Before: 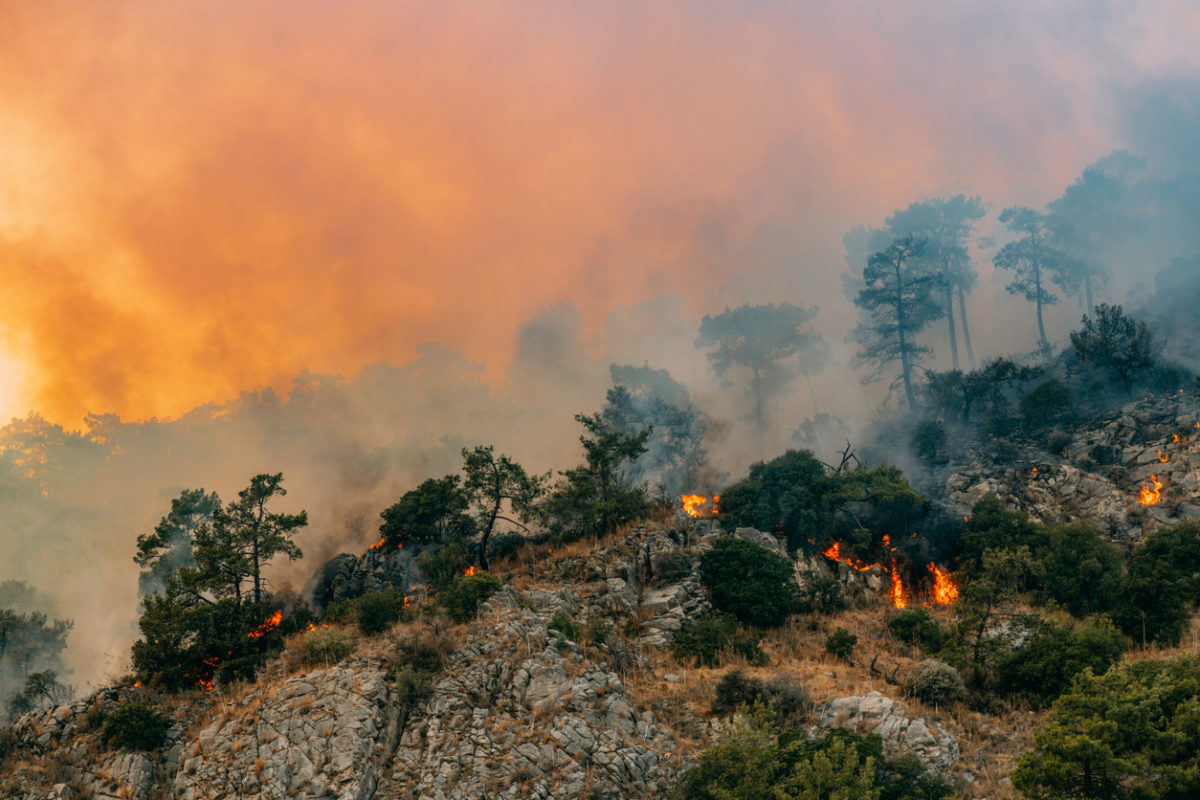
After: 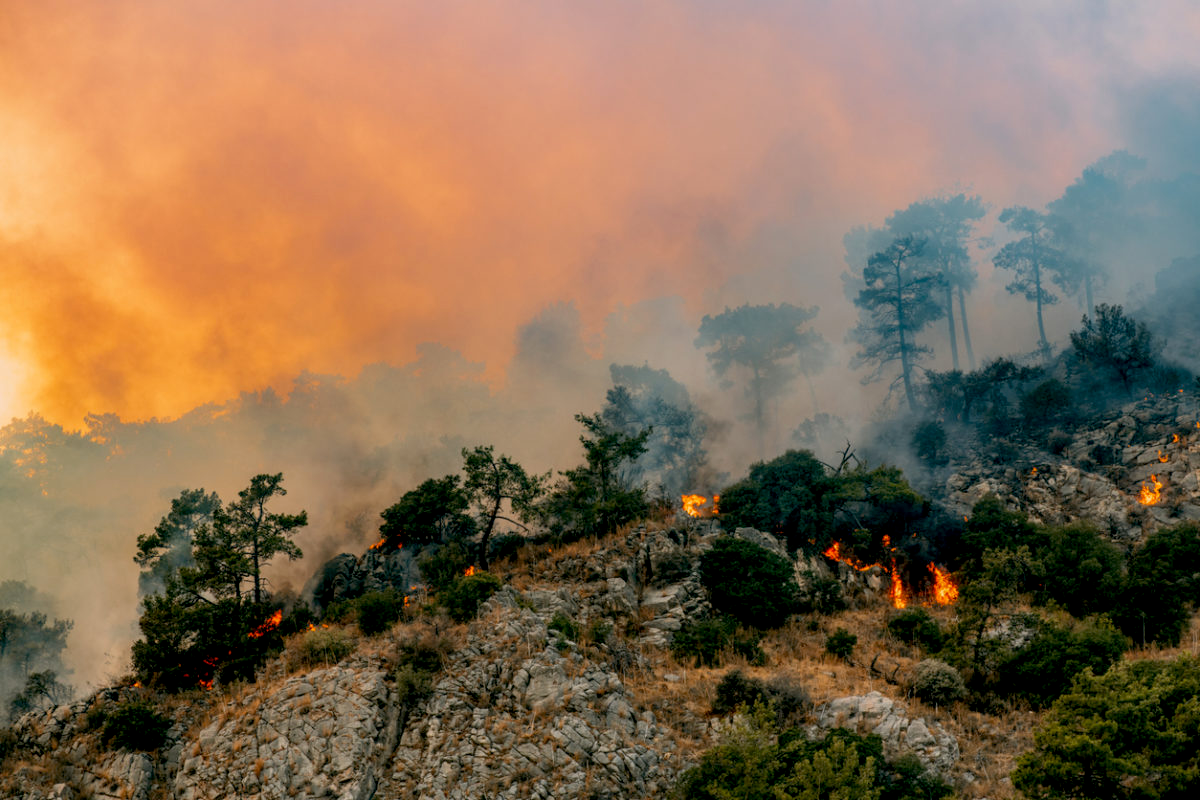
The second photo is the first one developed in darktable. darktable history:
exposure: black level correction 0.01, exposure 0.011 EV, compensate highlight preservation false
